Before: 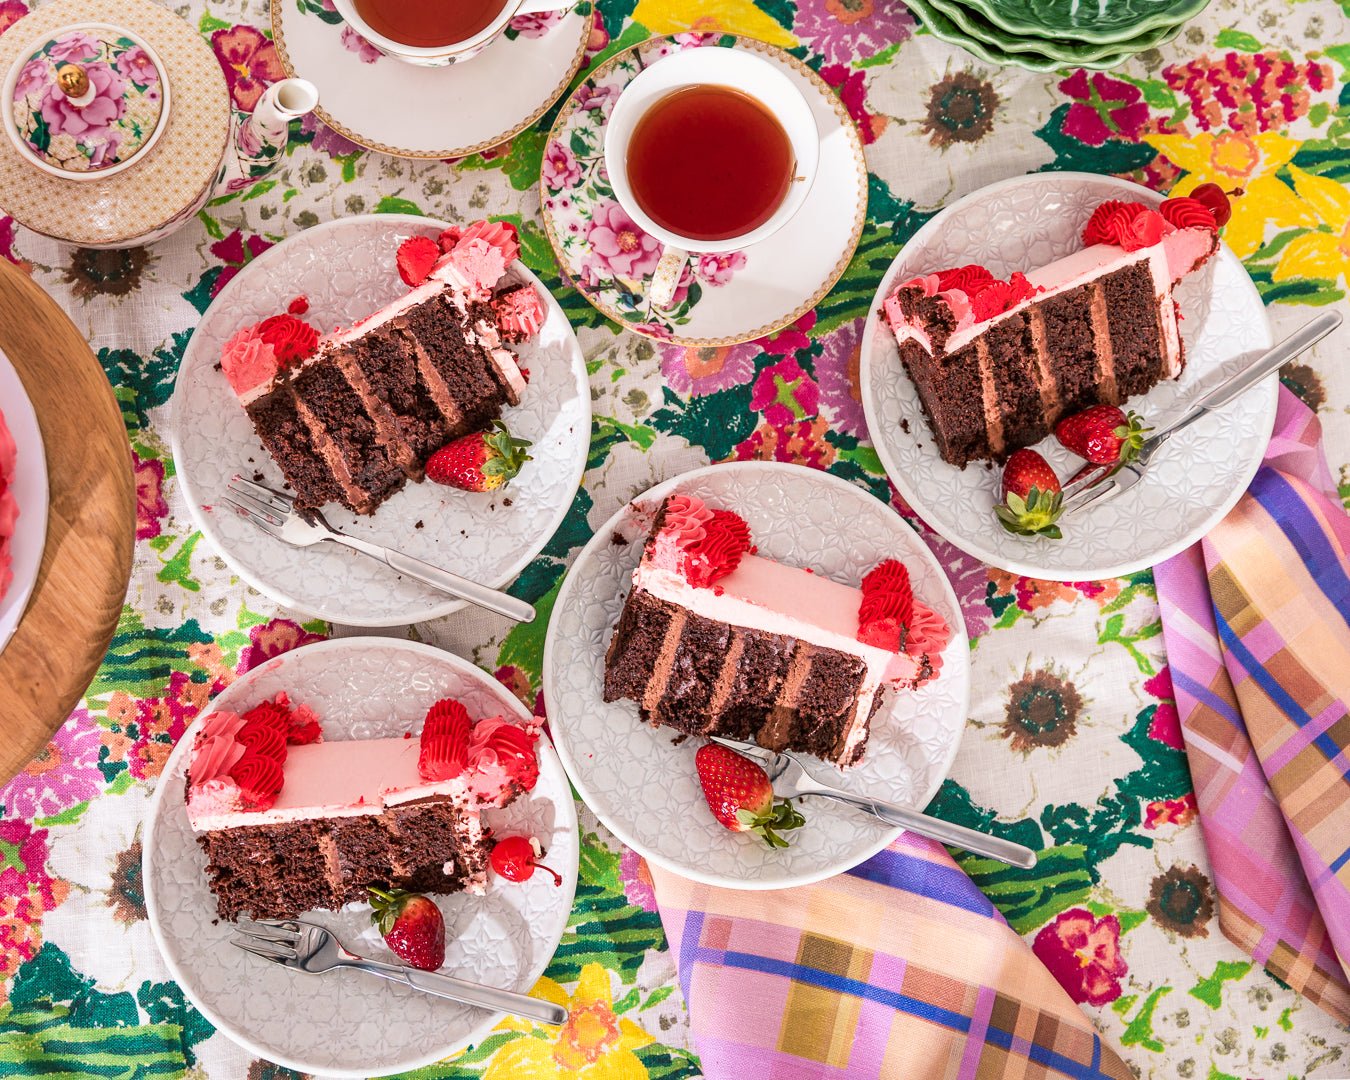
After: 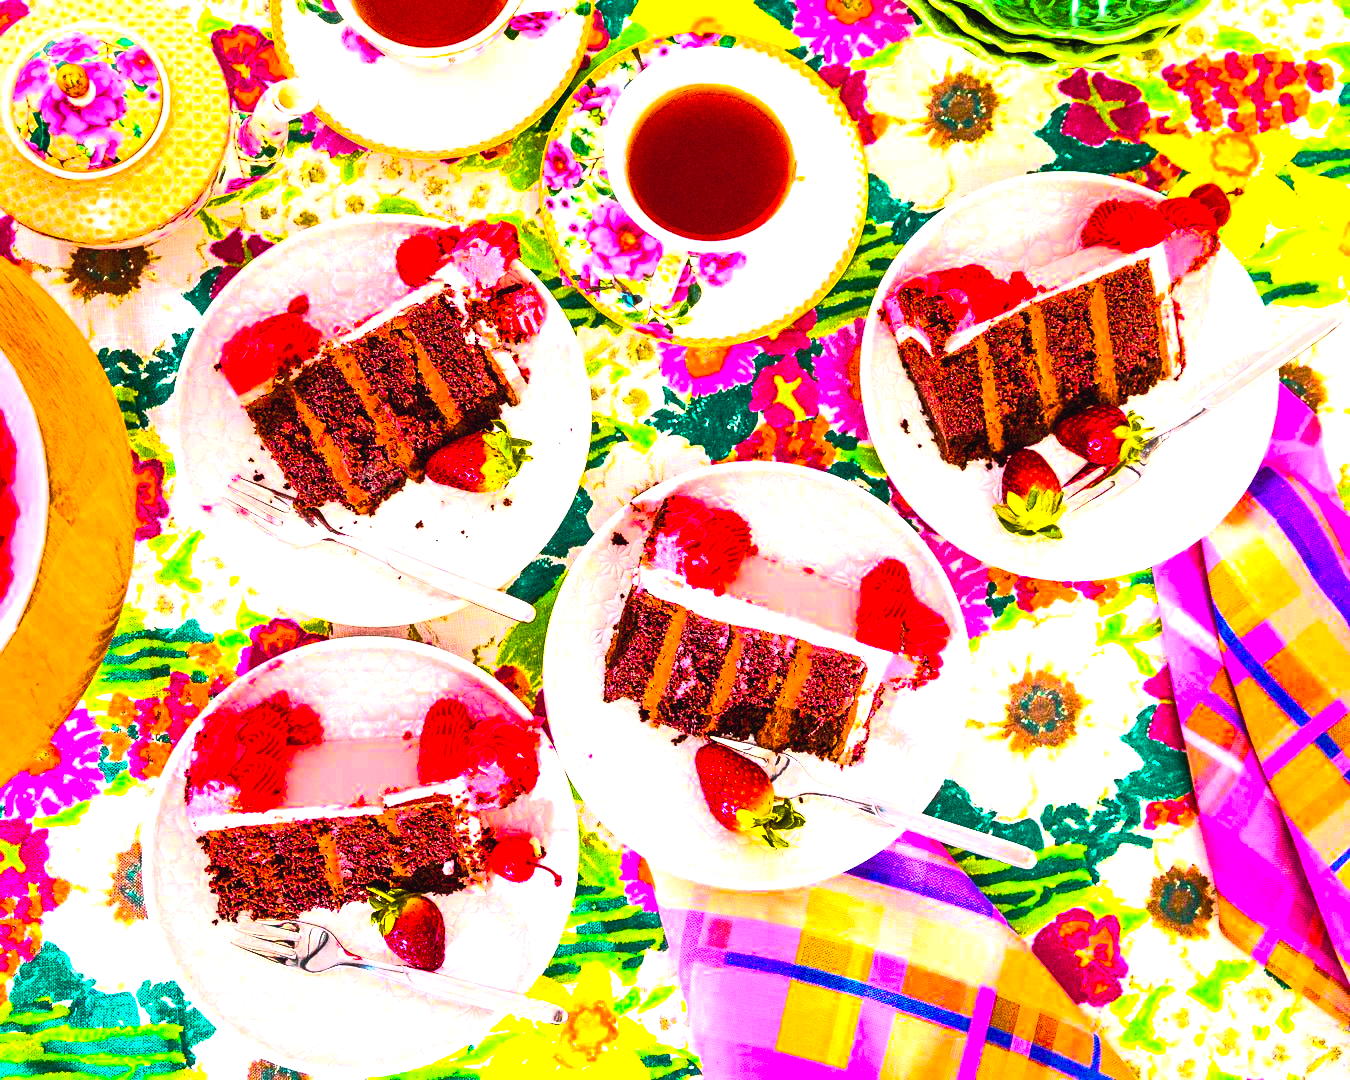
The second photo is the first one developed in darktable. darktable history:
color balance rgb: linear chroma grading › global chroma 20%, perceptual saturation grading › global saturation 65%, perceptual saturation grading › highlights 60%, perceptual saturation grading › mid-tones 50%, perceptual saturation grading › shadows 50%, perceptual brilliance grading › global brilliance 30%, perceptual brilliance grading › highlights 50%, perceptual brilliance grading › mid-tones 50%, perceptual brilliance grading › shadows -22%, global vibrance 20%
tone curve: curves: ch0 [(0, 0.026) (0.172, 0.194) (0.398, 0.437) (0.469, 0.544) (0.612, 0.741) (0.845, 0.926) (1, 0.968)]; ch1 [(0, 0) (0.437, 0.453) (0.472, 0.467) (0.502, 0.502) (0.531, 0.546) (0.574, 0.583) (0.617, 0.64) (0.699, 0.749) (0.859, 0.919) (1, 1)]; ch2 [(0, 0) (0.33, 0.301) (0.421, 0.443) (0.476, 0.502) (0.511, 0.504) (0.553, 0.553) (0.595, 0.586) (0.664, 0.664) (1, 1)], color space Lab, independent channels, preserve colors none
grain: coarseness 11.82 ISO, strength 36.67%, mid-tones bias 74.17%
